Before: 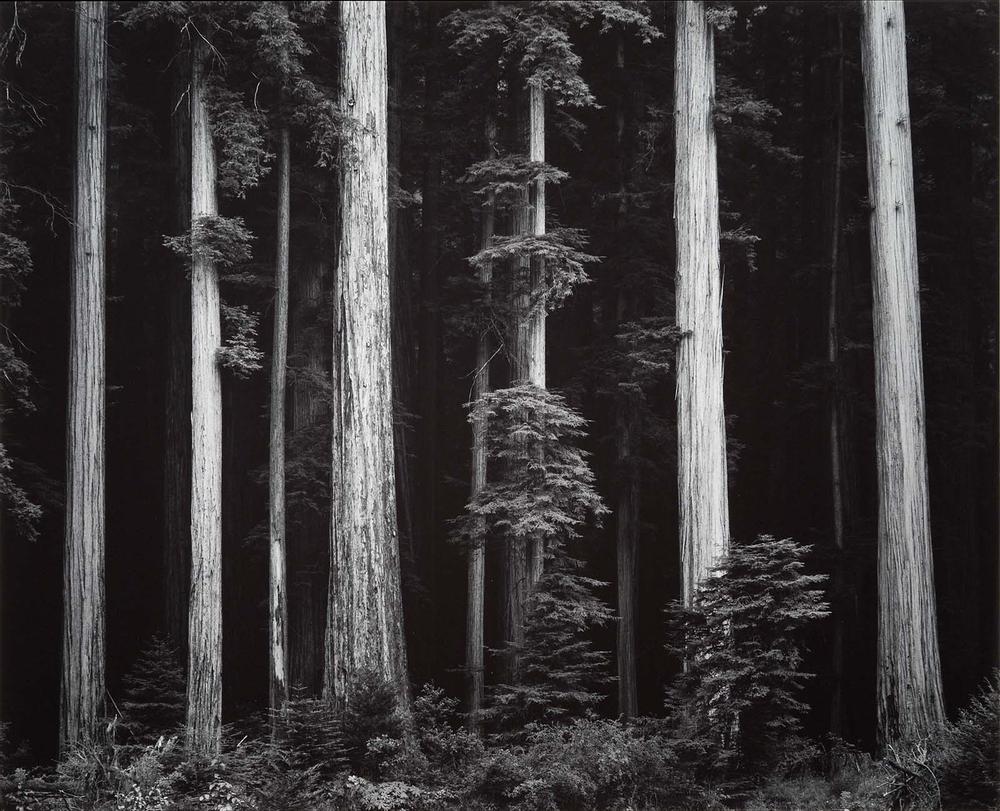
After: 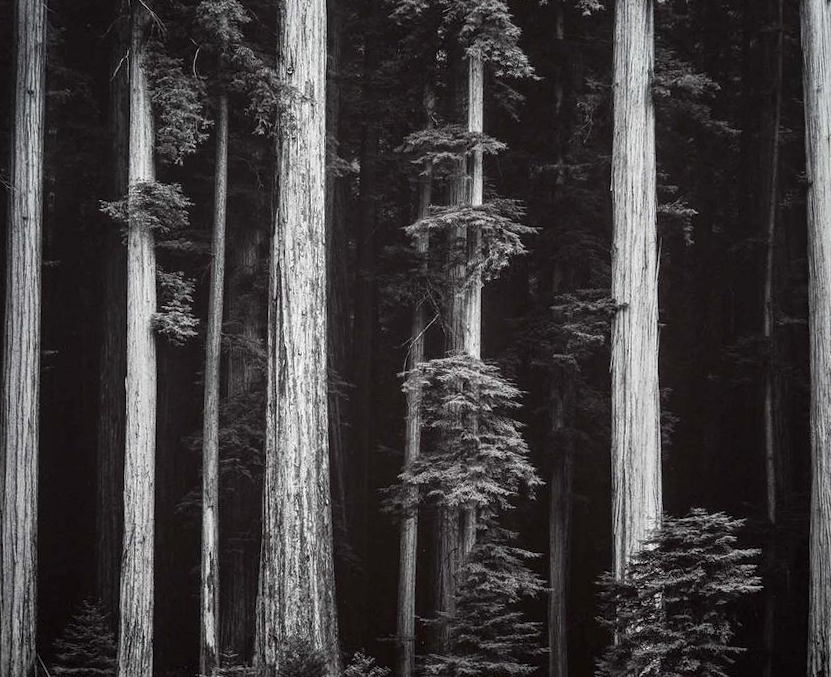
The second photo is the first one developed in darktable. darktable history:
rotate and perspective: rotation 0.8°, automatic cropping off
local contrast: on, module defaults
crop and rotate: left 7.196%, top 4.574%, right 10.605%, bottom 13.178%
